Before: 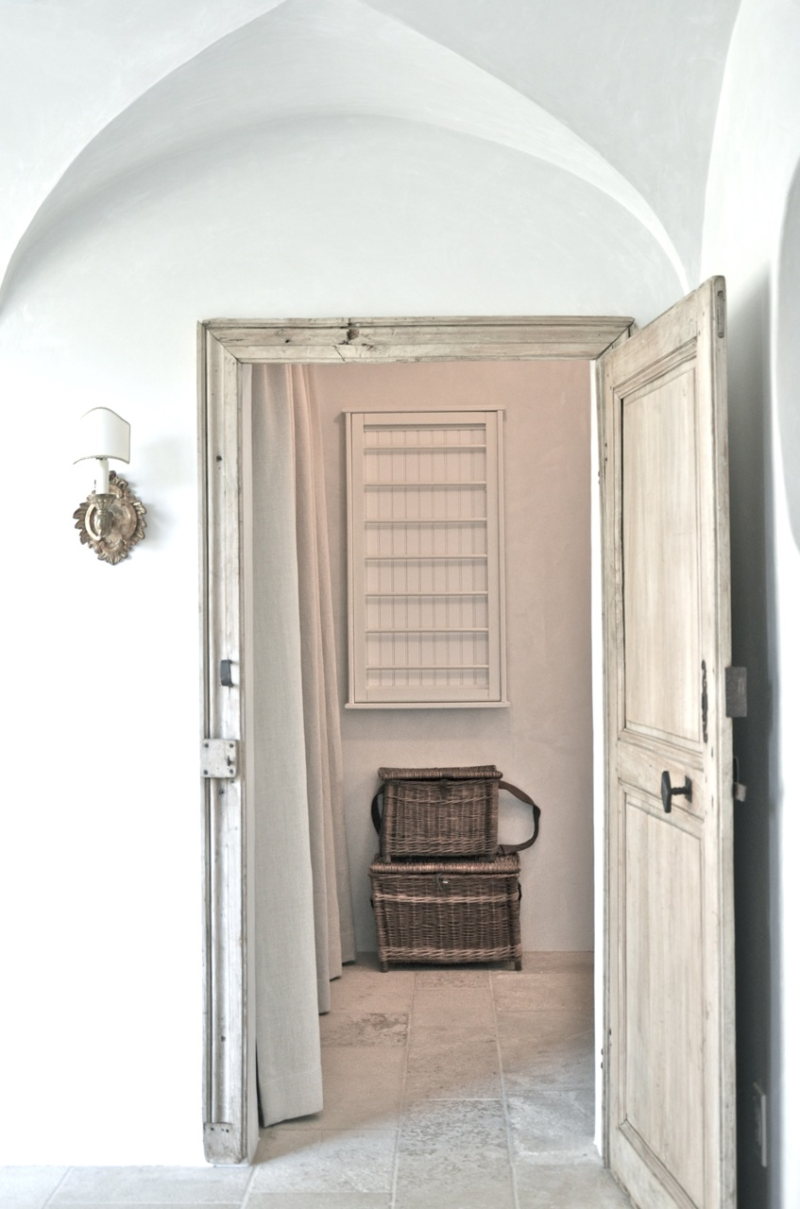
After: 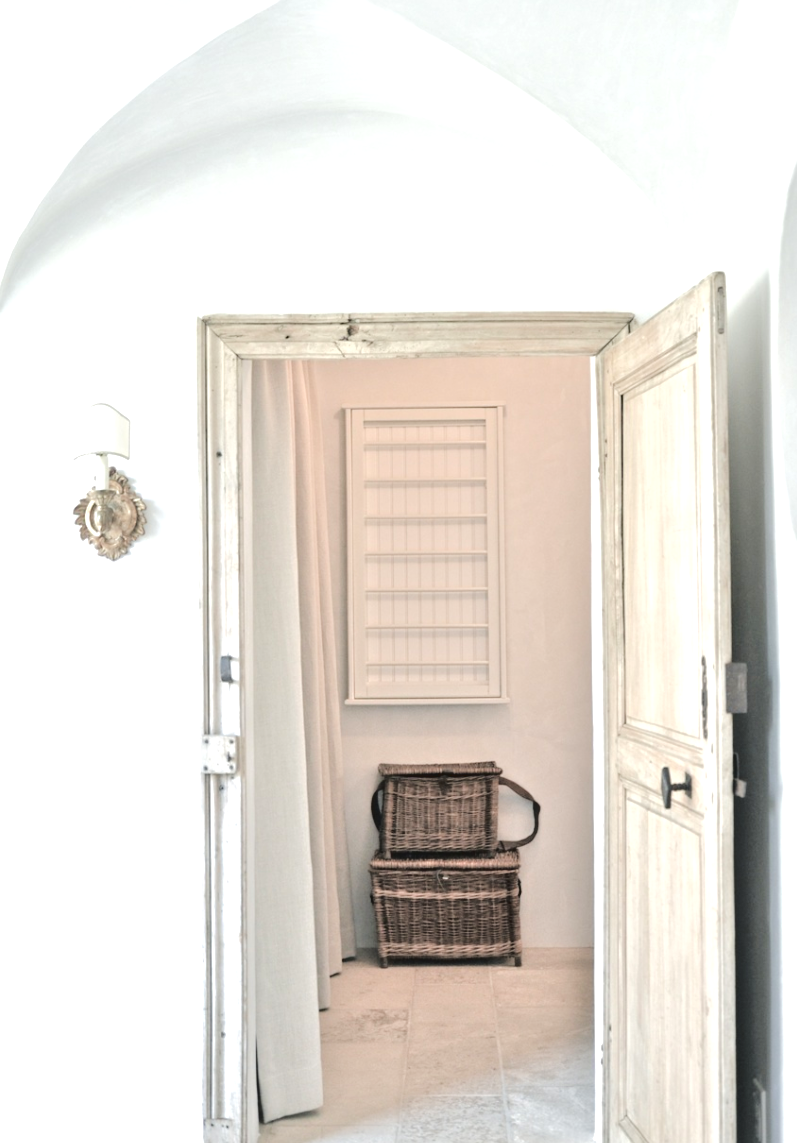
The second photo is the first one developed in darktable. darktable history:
tone curve: curves: ch0 [(0, 0) (0.003, 0.064) (0.011, 0.065) (0.025, 0.061) (0.044, 0.068) (0.069, 0.083) (0.1, 0.102) (0.136, 0.126) (0.177, 0.172) (0.224, 0.225) (0.277, 0.306) (0.335, 0.397) (0.399, 0.483) (0.468, 0.56) (0.543, 0.634) (0.623, 0.708) (0.709, 0.77) (0.801, 0.832) (0.898, 0.899) (1, 1)], color space Lab, linked channels, preserve colors none
tone equalizer: -8 EV -0.435 EV, -7 EV -0.429 EV, -6 EV -0.301 EV, -5 EV -0.193 EV, -3 EV 0.206 EV, -2 EV 0.334 EV, -1 EV 0.377 EV, +0 EV 0.444 EV, mask exposure compensation -0.497 EV
crop: top 0.354%, right 0.257%, bottom 5.06%
